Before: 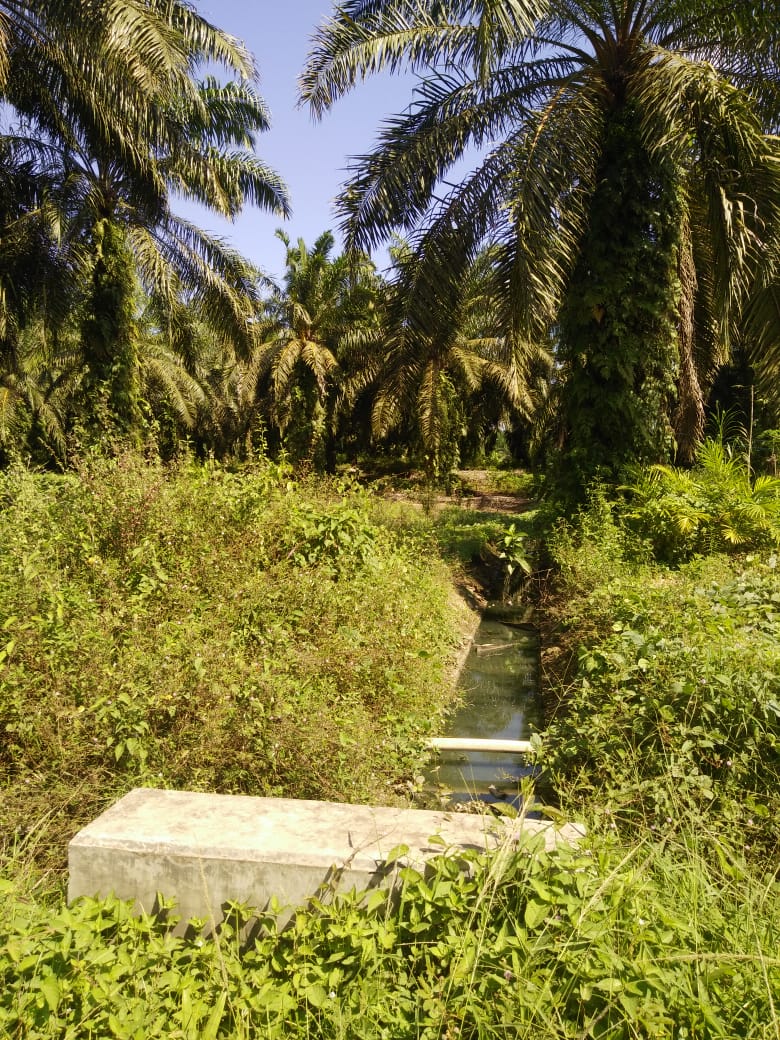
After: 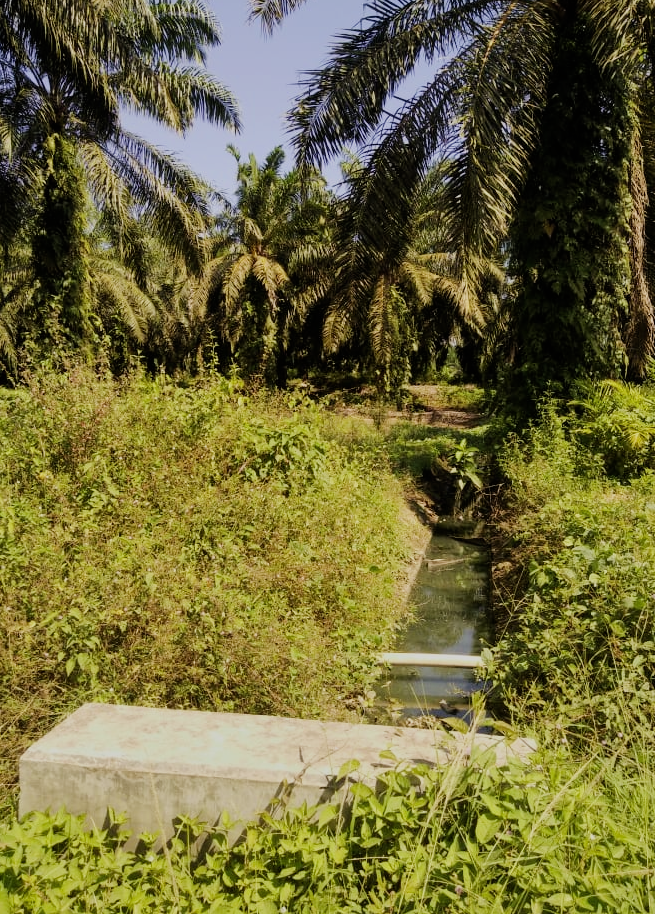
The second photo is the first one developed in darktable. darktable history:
crop: left 6.372%, top 8.192%, right 9.542%, bottom 3.919%
filmic rgb: black relative exposure -7.65 EV, white relative exposure 4.56 EV, hardness 3.61
shadows and highlights: shadows 23.1, highlights -48.89, soften with gaussian
